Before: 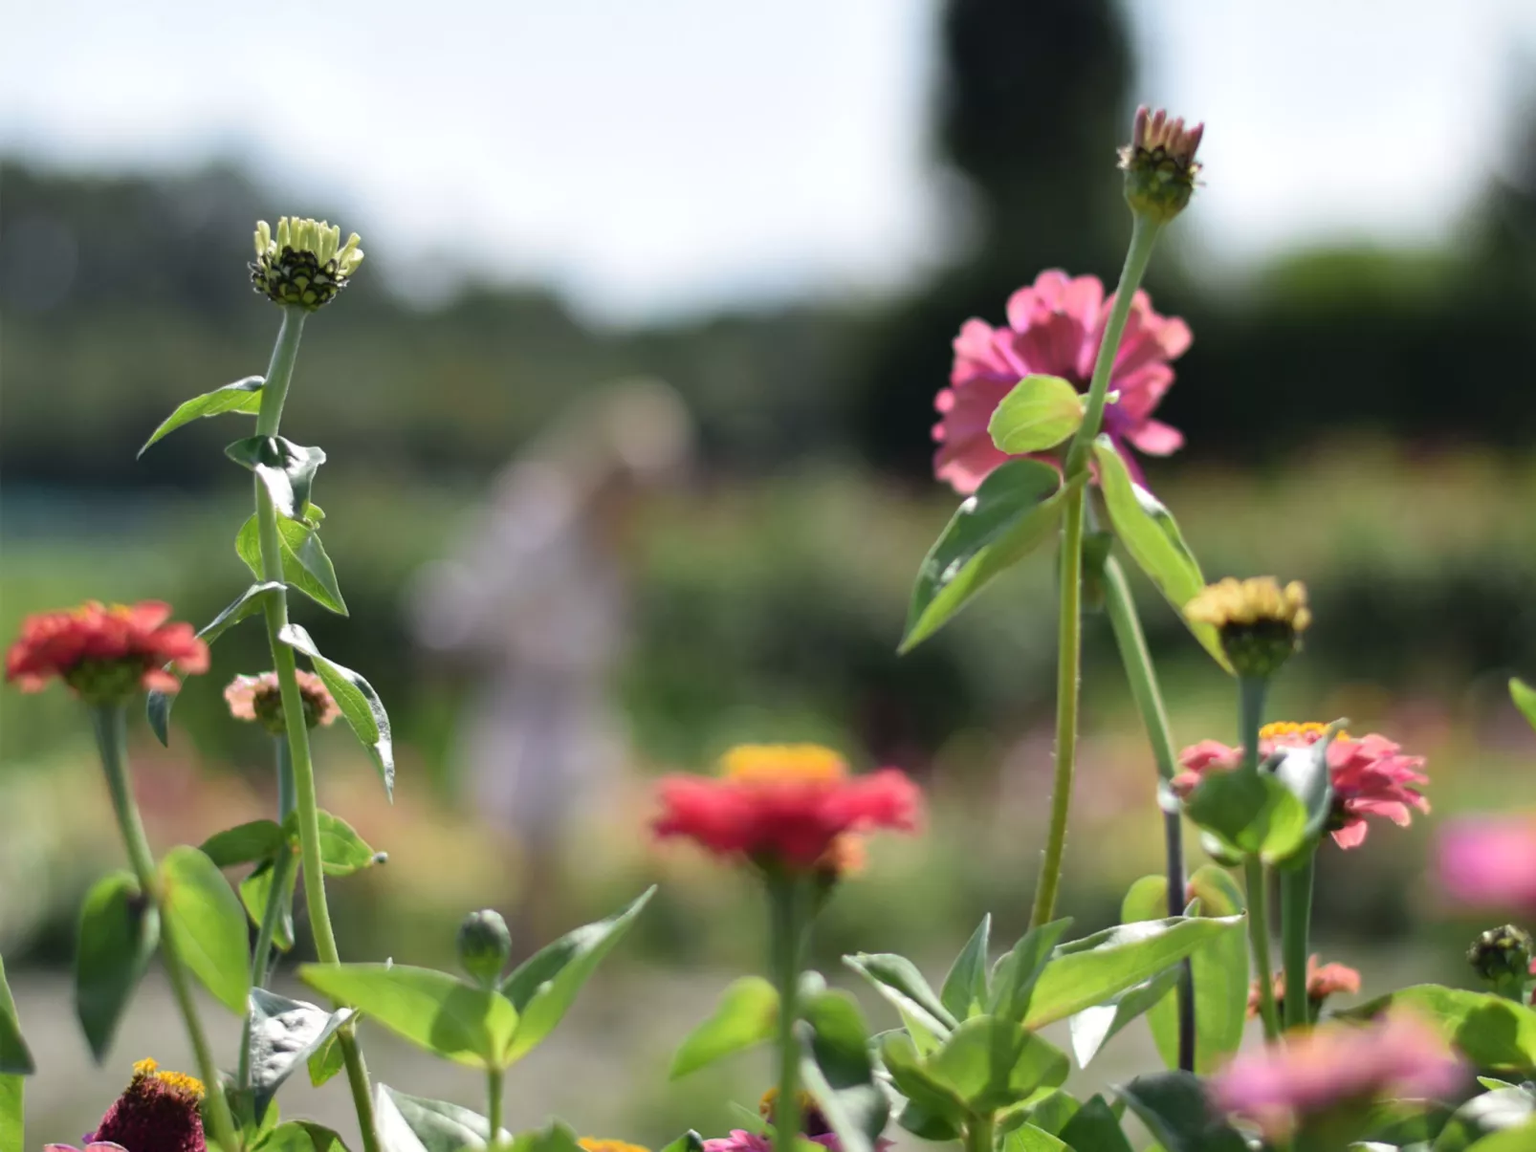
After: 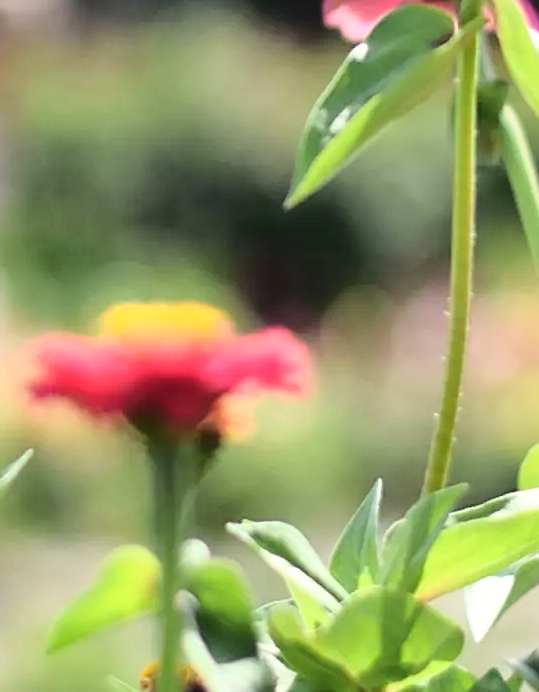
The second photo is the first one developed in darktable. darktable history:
sharpen: on, module defaults
crop: left 40.732%, top 39.536%, right 25.693%, bottom 2.977%
base curve: curves: ch0 [(0, 0) (0.032, 0.037) (0.105, 0.228) (0.435, 0.76) (0.856, 0.983) (1, 1)]
